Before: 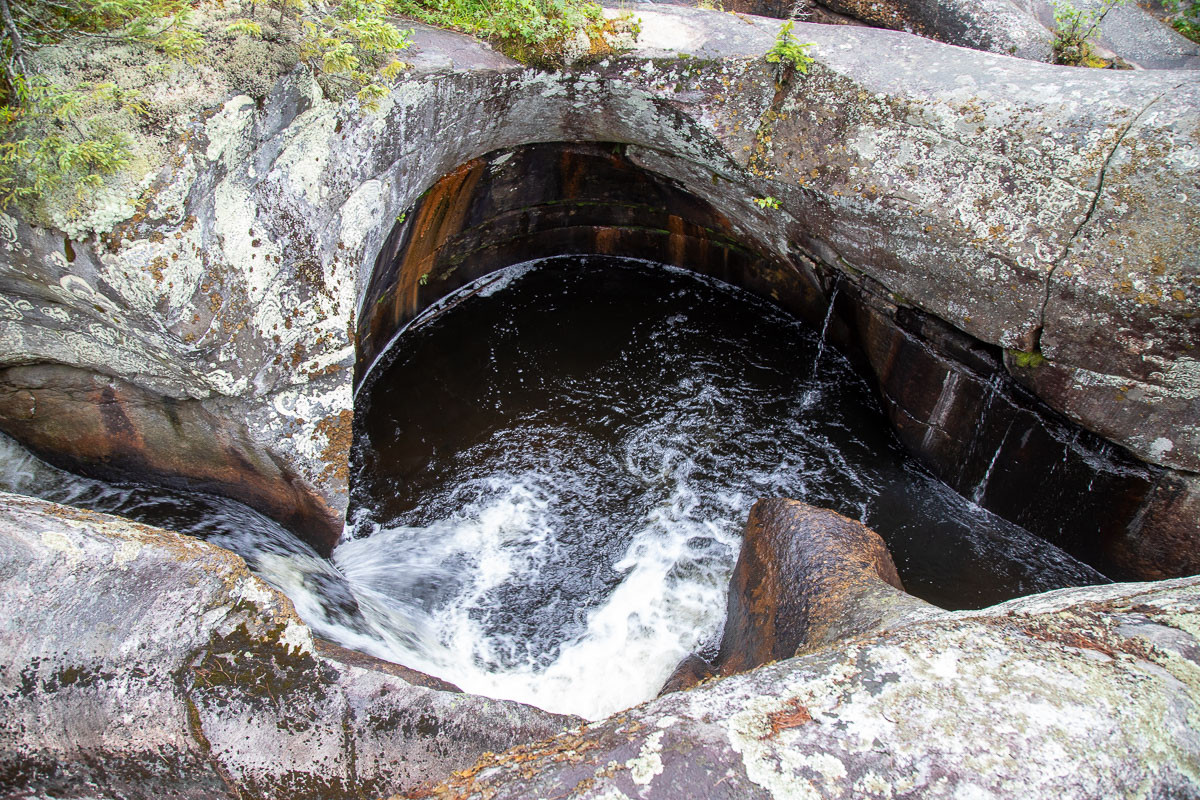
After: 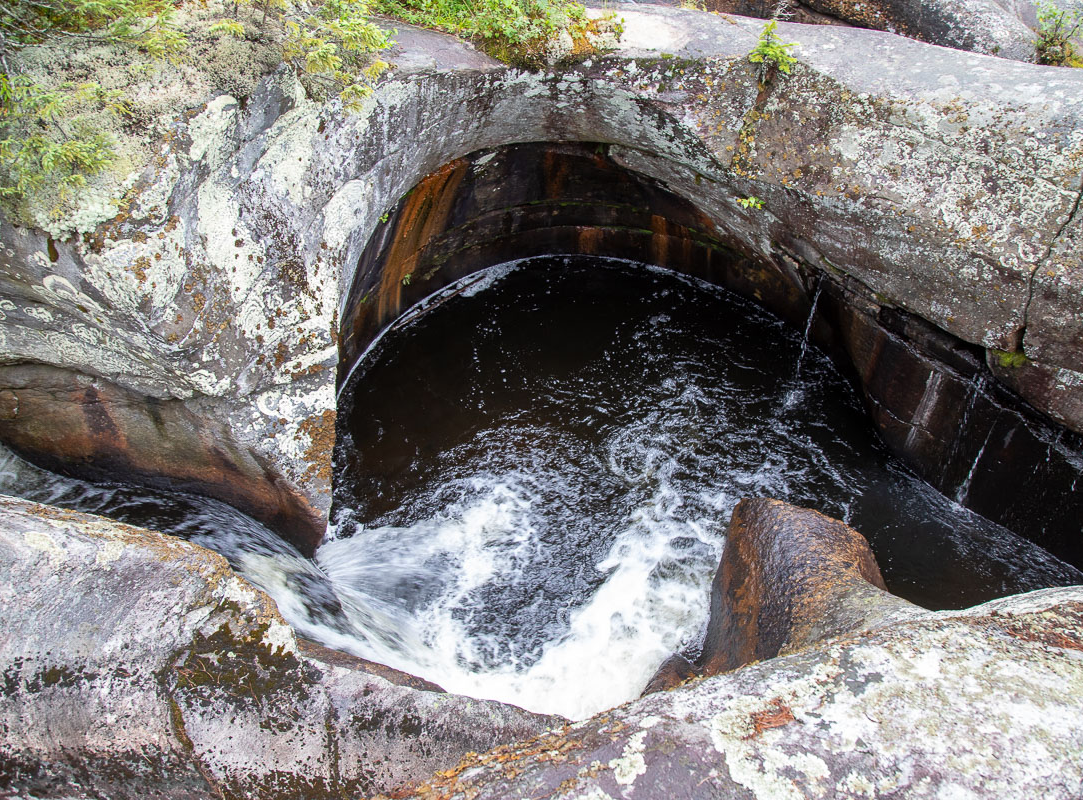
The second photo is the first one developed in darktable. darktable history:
crop and rotate: left 1.43%, right 8.312%
